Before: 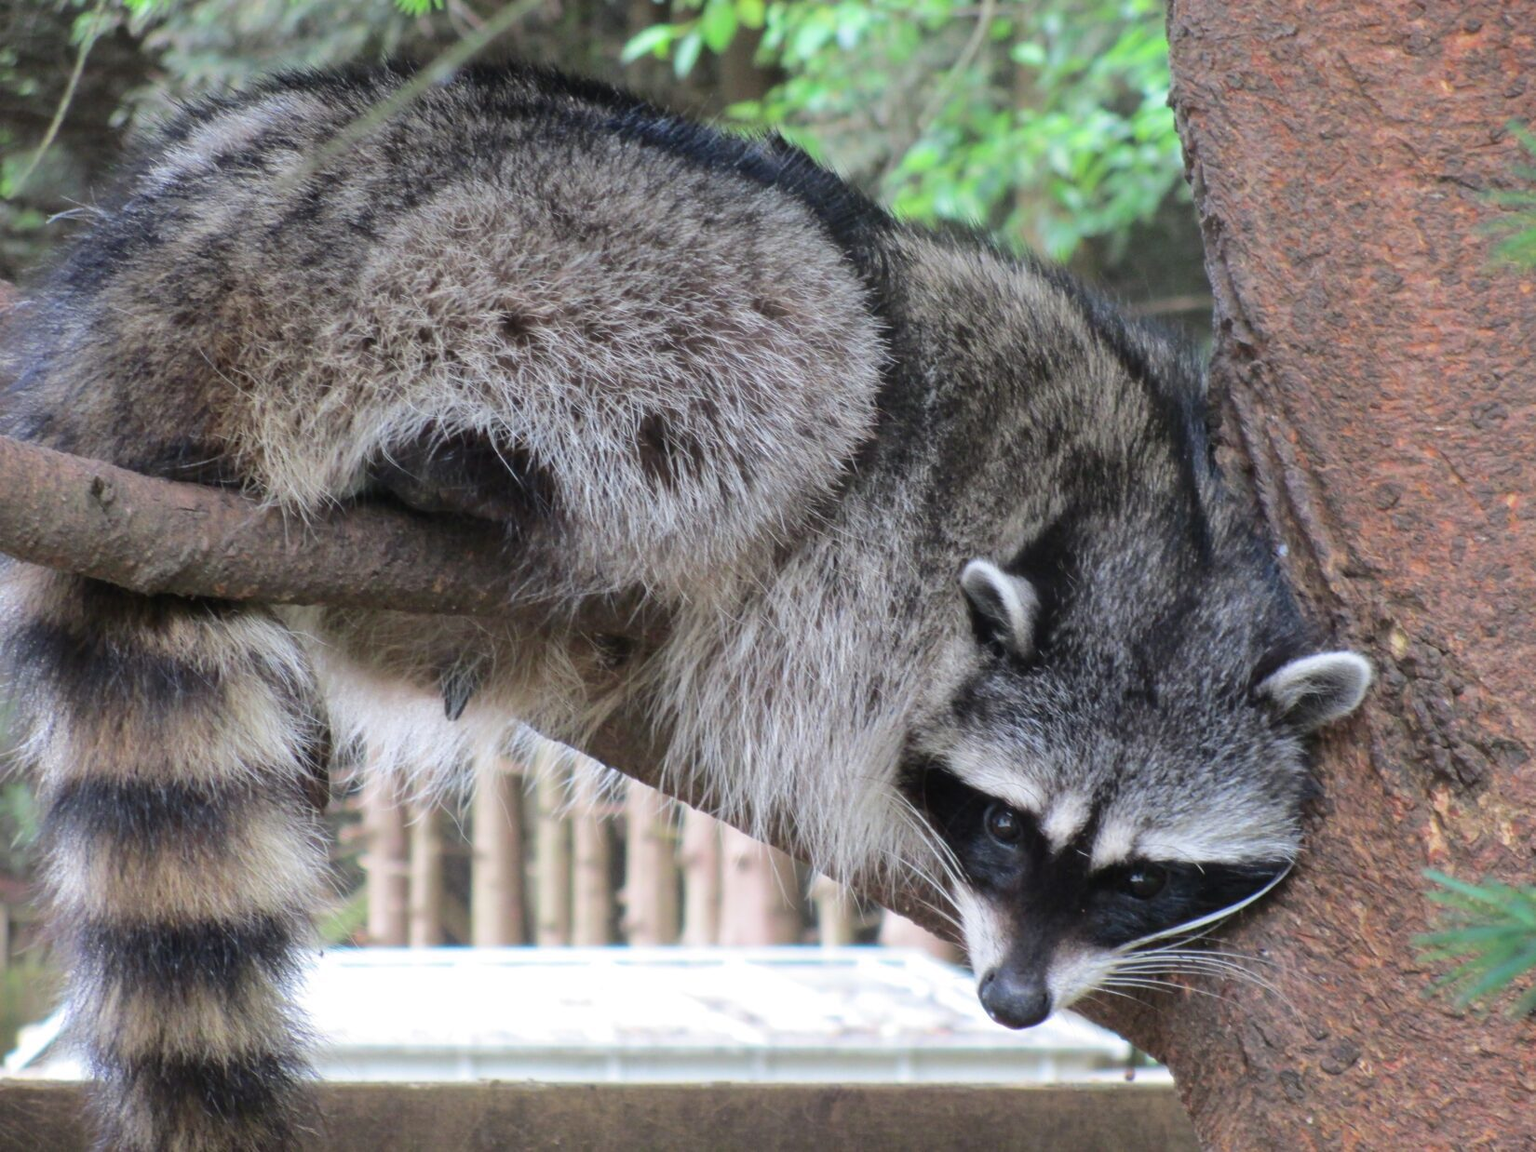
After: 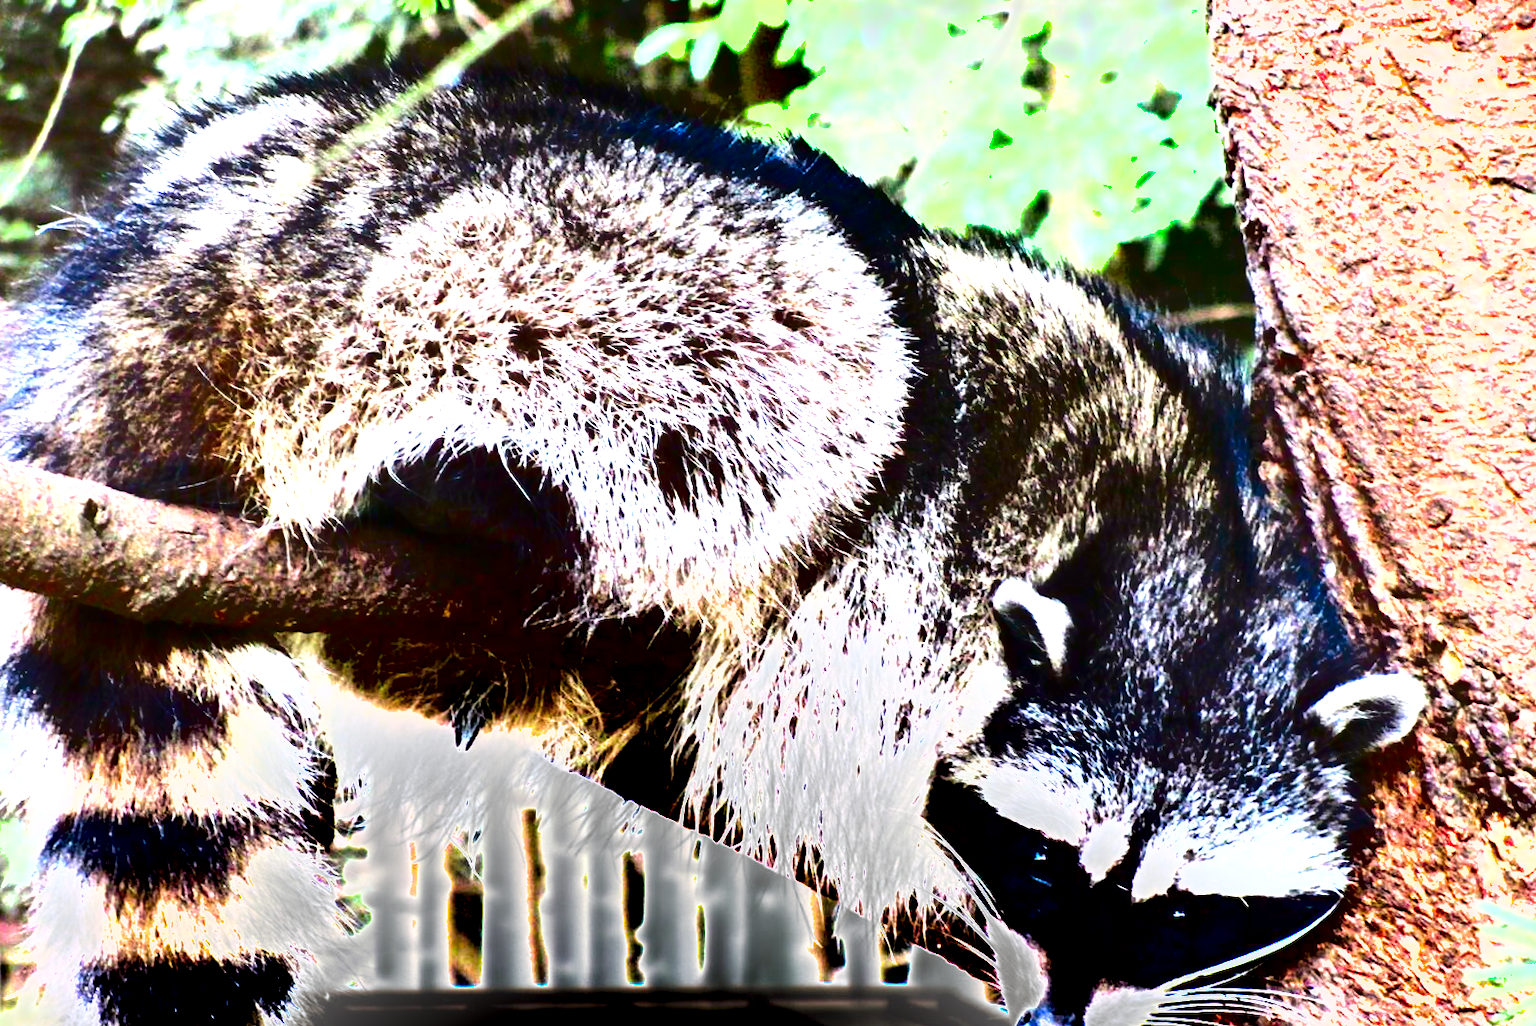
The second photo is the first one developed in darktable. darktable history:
crop and rotate: angle 0.279°, left 0.377%, right 3.253%, bottom 14.166%
levels: levels [0, 0.374, 0.749]
exposure: black level correction 0, exposure 1.453 EV, compensate exposure bias true, compensate highlight preservation false
color balance rgb: power › chroma 0.668%, power › hue 60°, global offset › hue 169.48°, linear chroma grading › shadows 31.475%, linear chroma grading › global chroma -2.607%, linear chroma grading › mid-tones 4.402%, perceptual saturation grading › global saturation 10.307%, global vibrance 45.82%
contrast brightness saturation: contrast 0.104, brightness -0.265, saturation 0.14
shadows and highlights: radius 336.39, shadows 28.12, soften with gaussian
tone equalizer: edges refinement/feathering 500, mask exposure compensation -1.57 EV, preserve details guided filter
